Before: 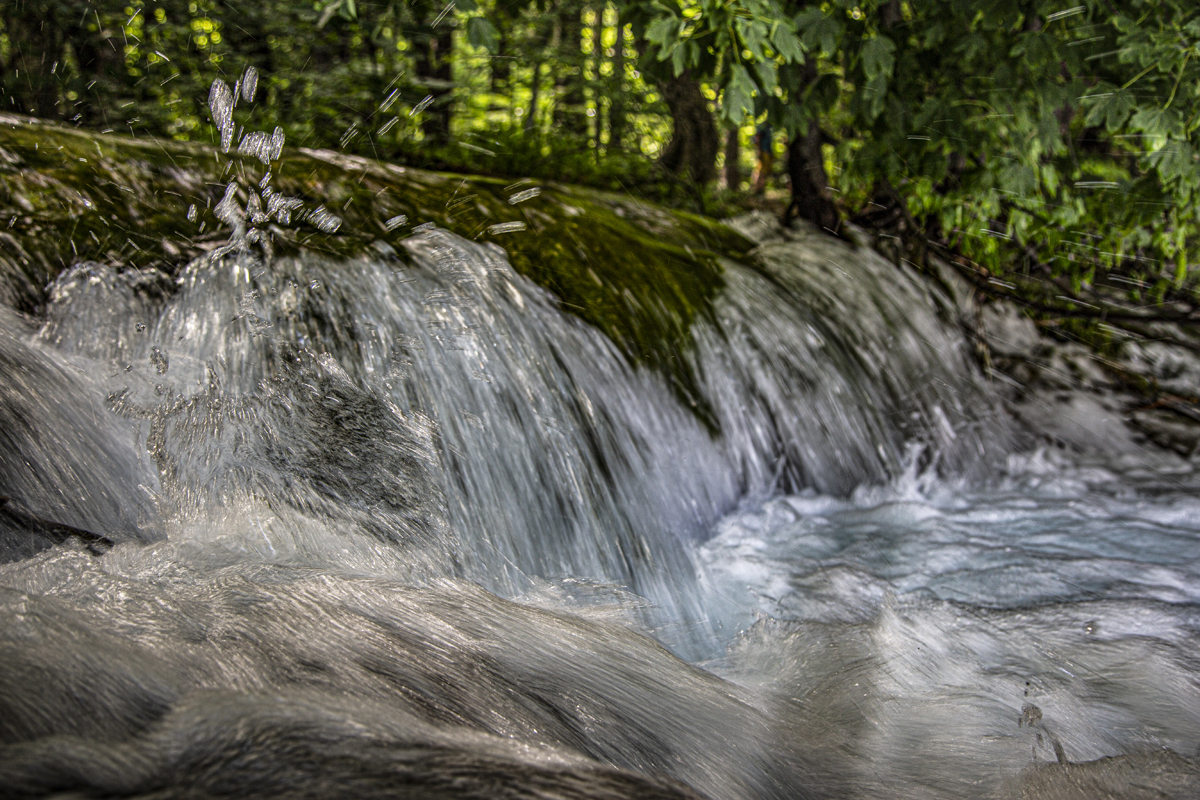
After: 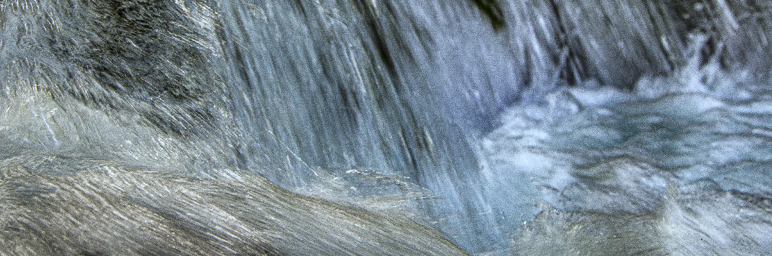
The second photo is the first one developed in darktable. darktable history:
color balance rgb: perceptual saturation grading › global saturation 20%, global vibrance 20%
crop: left 18.091%, top 51.13%, right 17.525%, bottom 16.85%
grain: coarseness 9.61 ISO, strength 35.62%
white balance: red 0.925, blue 1.046
